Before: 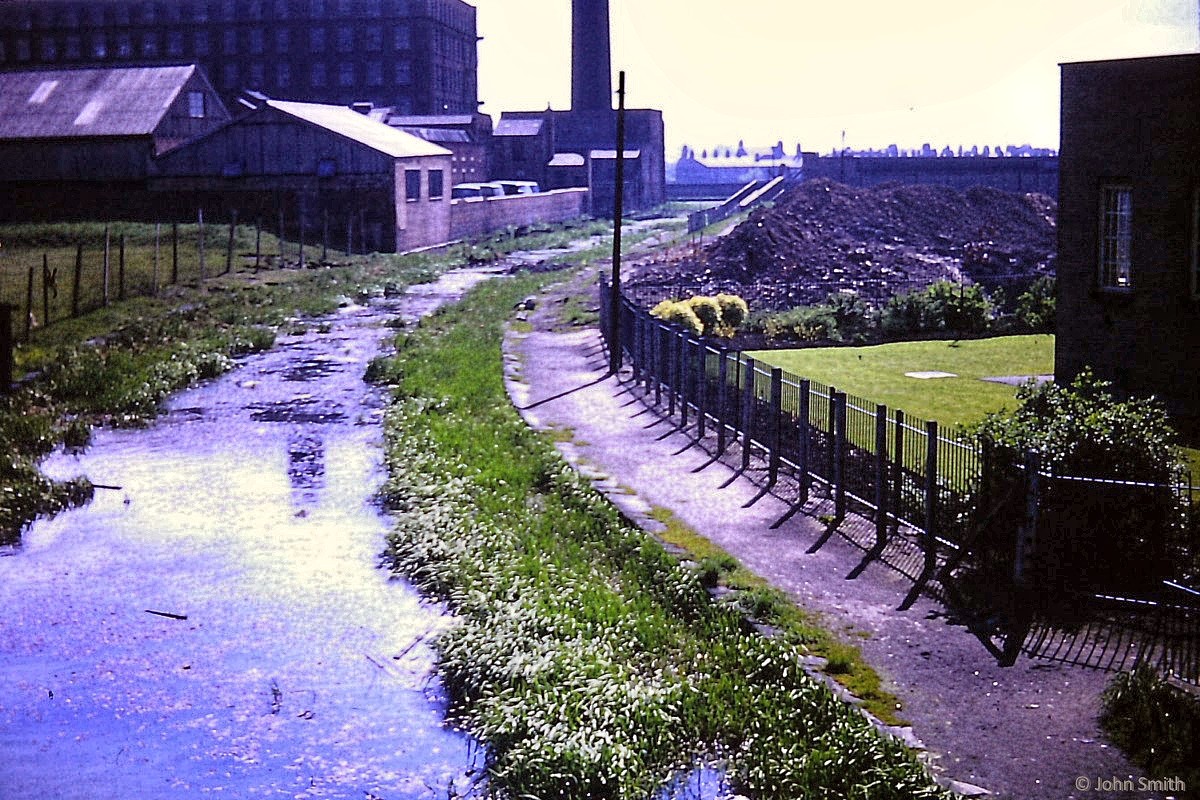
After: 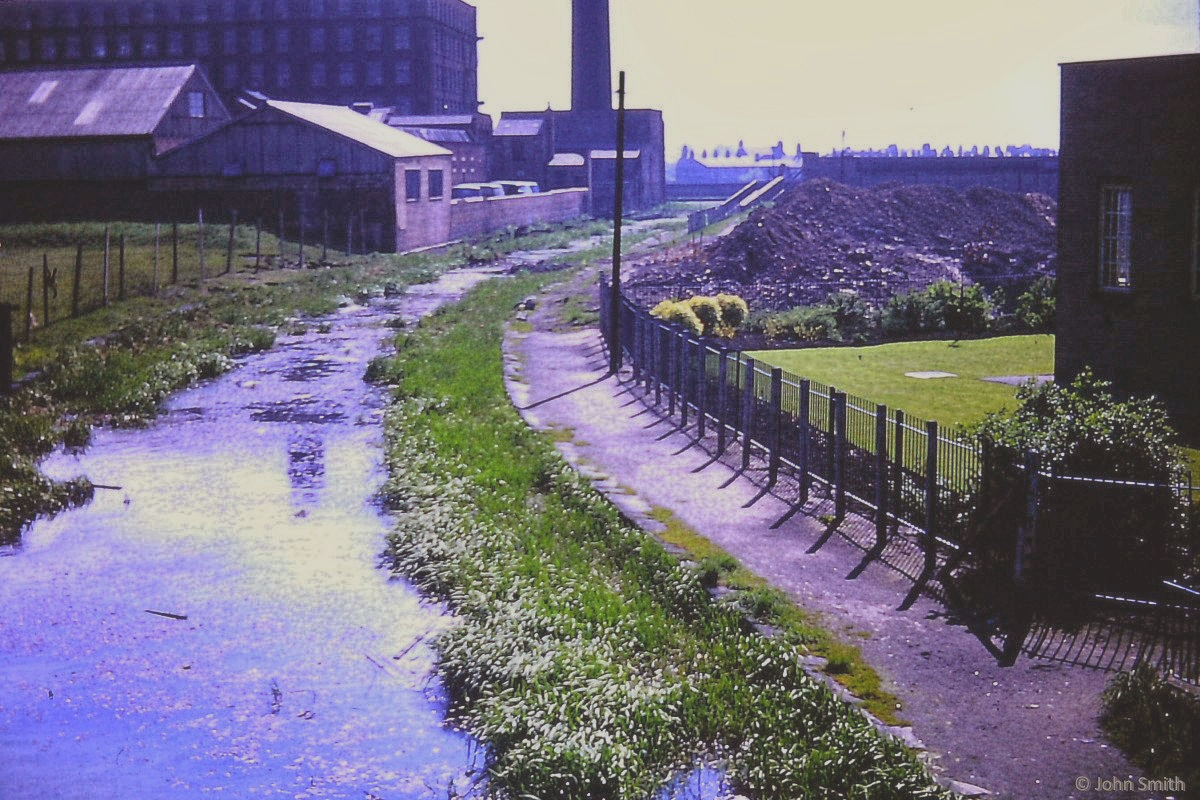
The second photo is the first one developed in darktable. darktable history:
soften: size 10%, saturation 50%, brightness 0.2 EV, mix 10%
contrast brightness saturation: contrast -0.28
